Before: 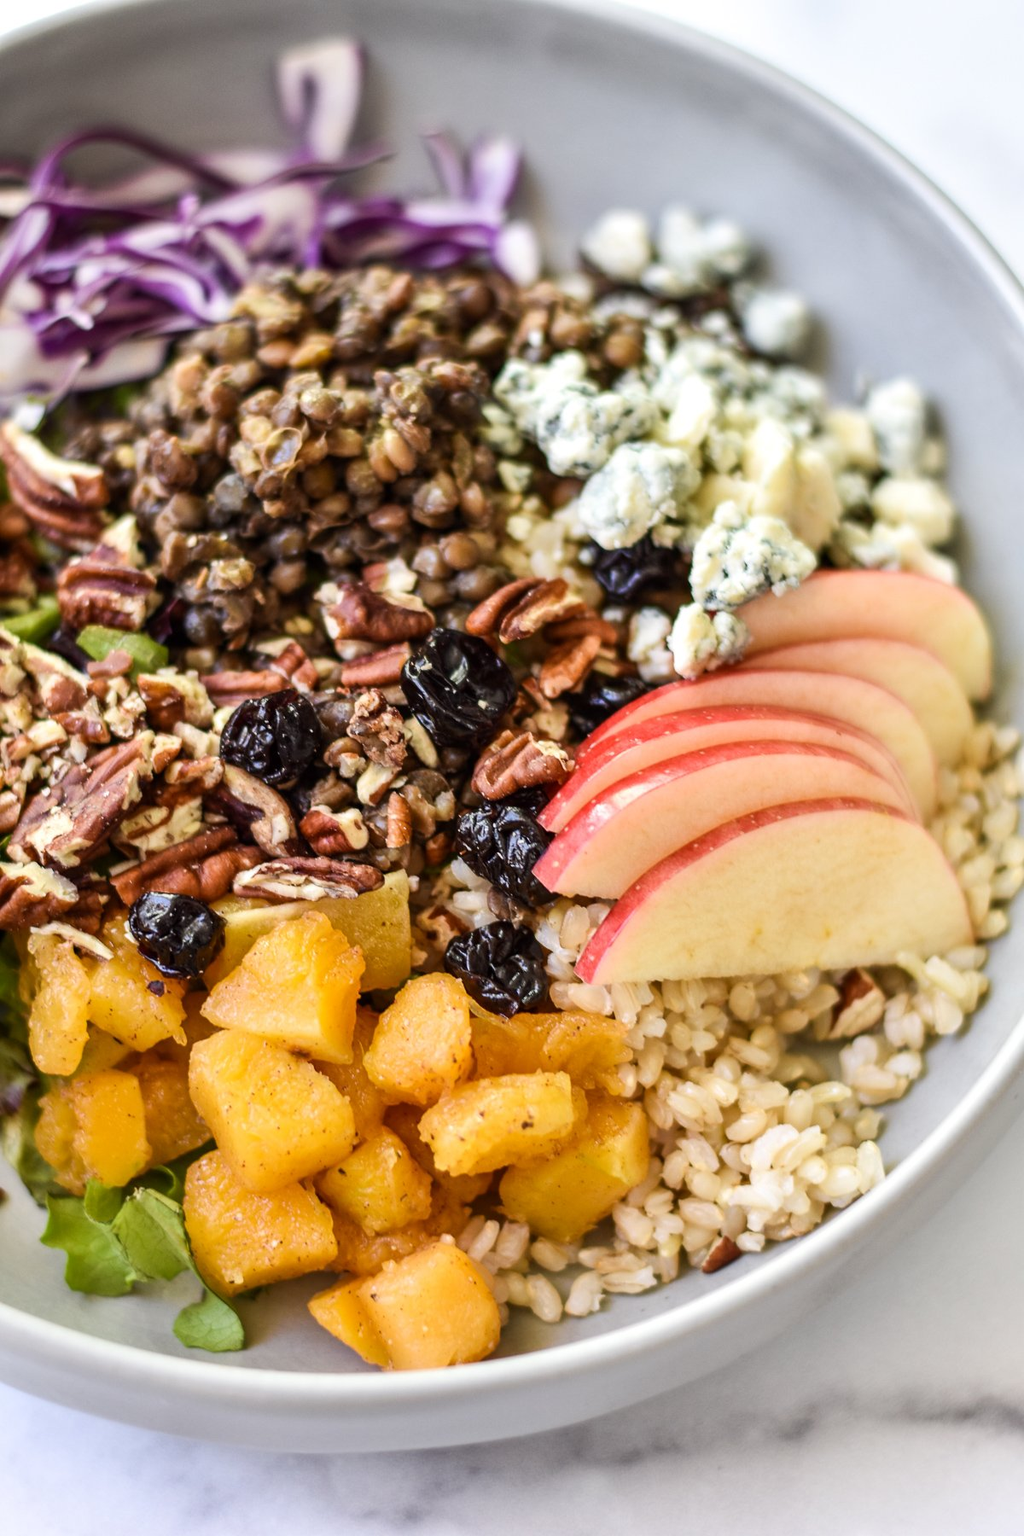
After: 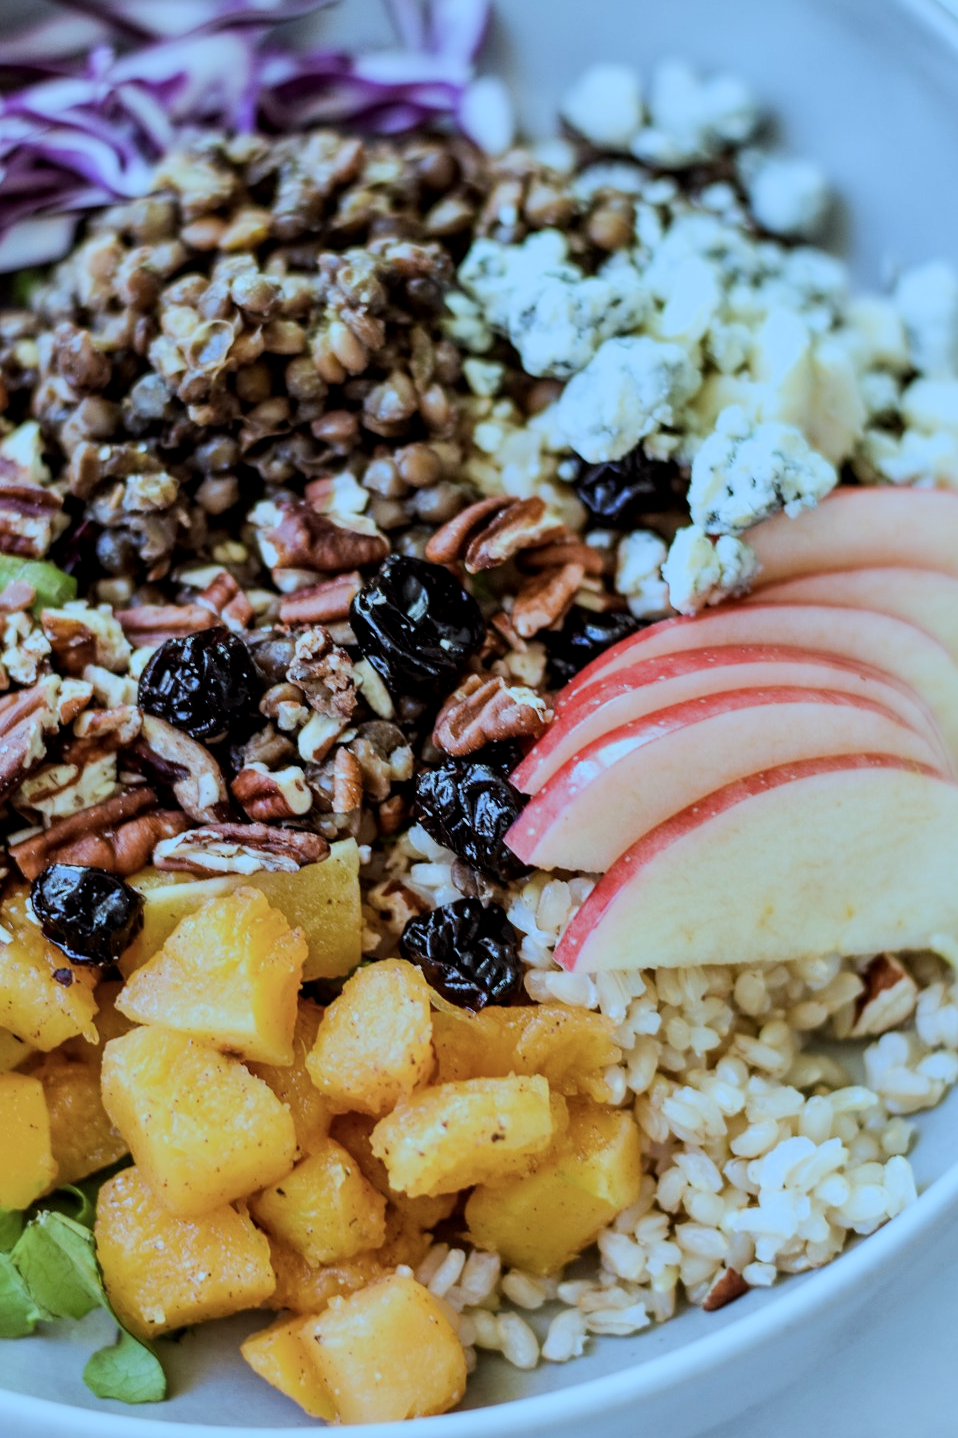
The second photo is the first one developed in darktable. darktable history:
crop and rotate: left 10.071%, top 10.071%, right 10.02%, bottom 10.02%
color correction: highlights a* -10.69, highlights b* -19.19
filmic rgb: black relative exposure -7.65 EV, white relative exposure 4.56 EV, hardness 3.61, contrast 1.05
local contrast: highlights 100%, shadows 100%, detail 120%, midtone range 0.2
white balance: red 0.926, green 1.003, blue 1.133
